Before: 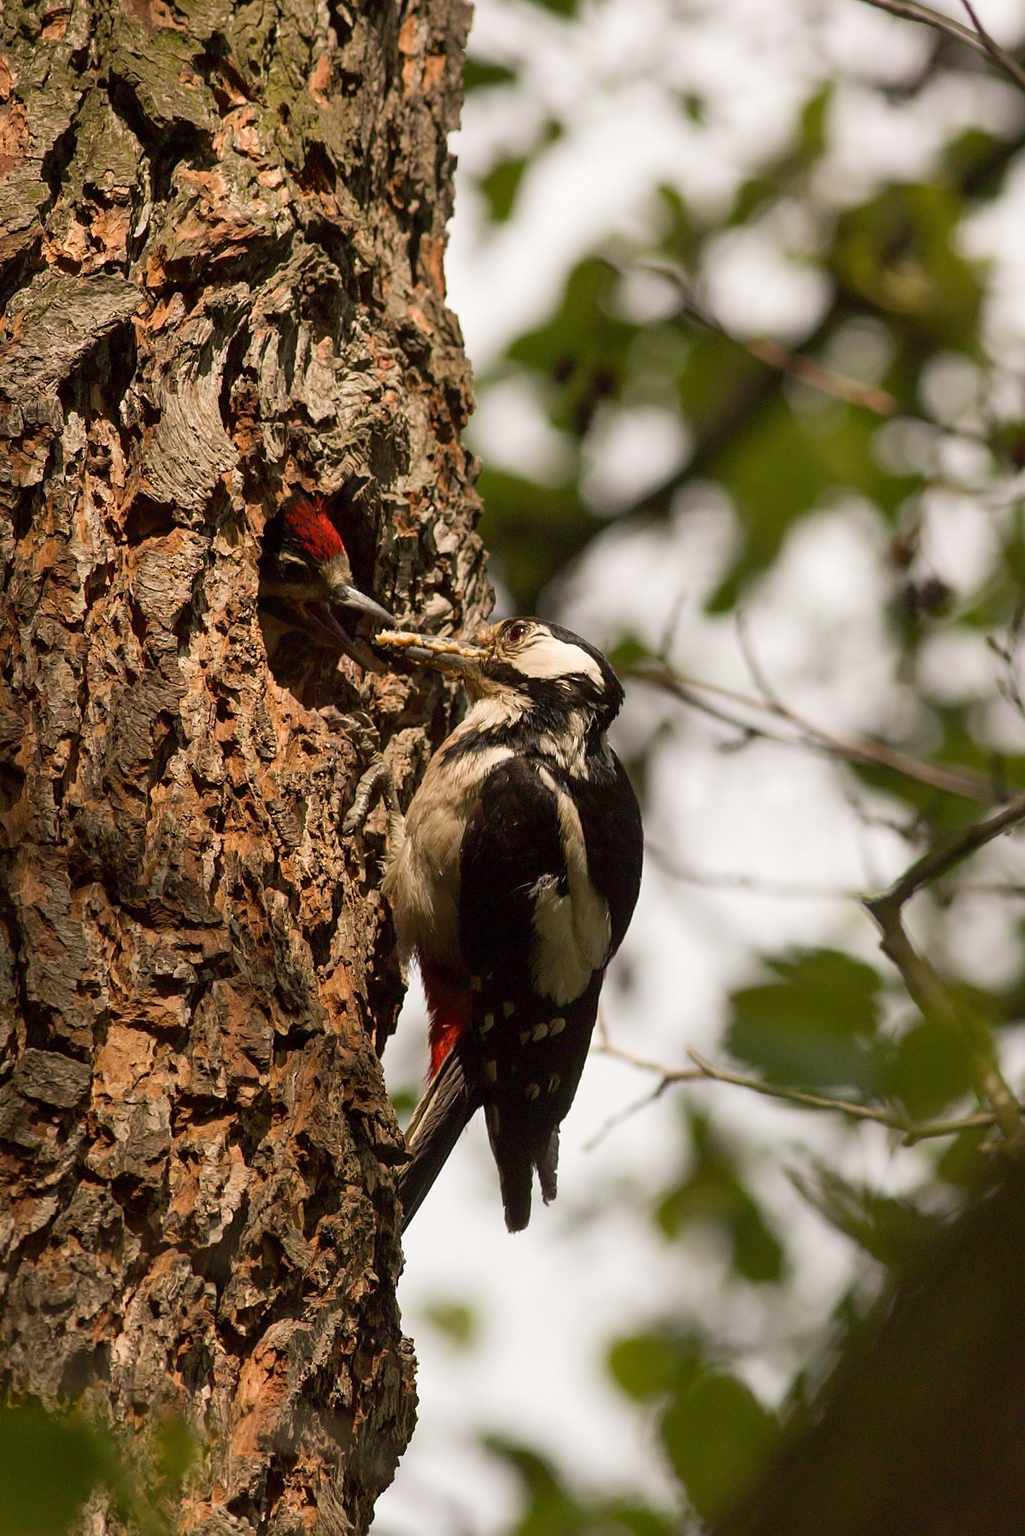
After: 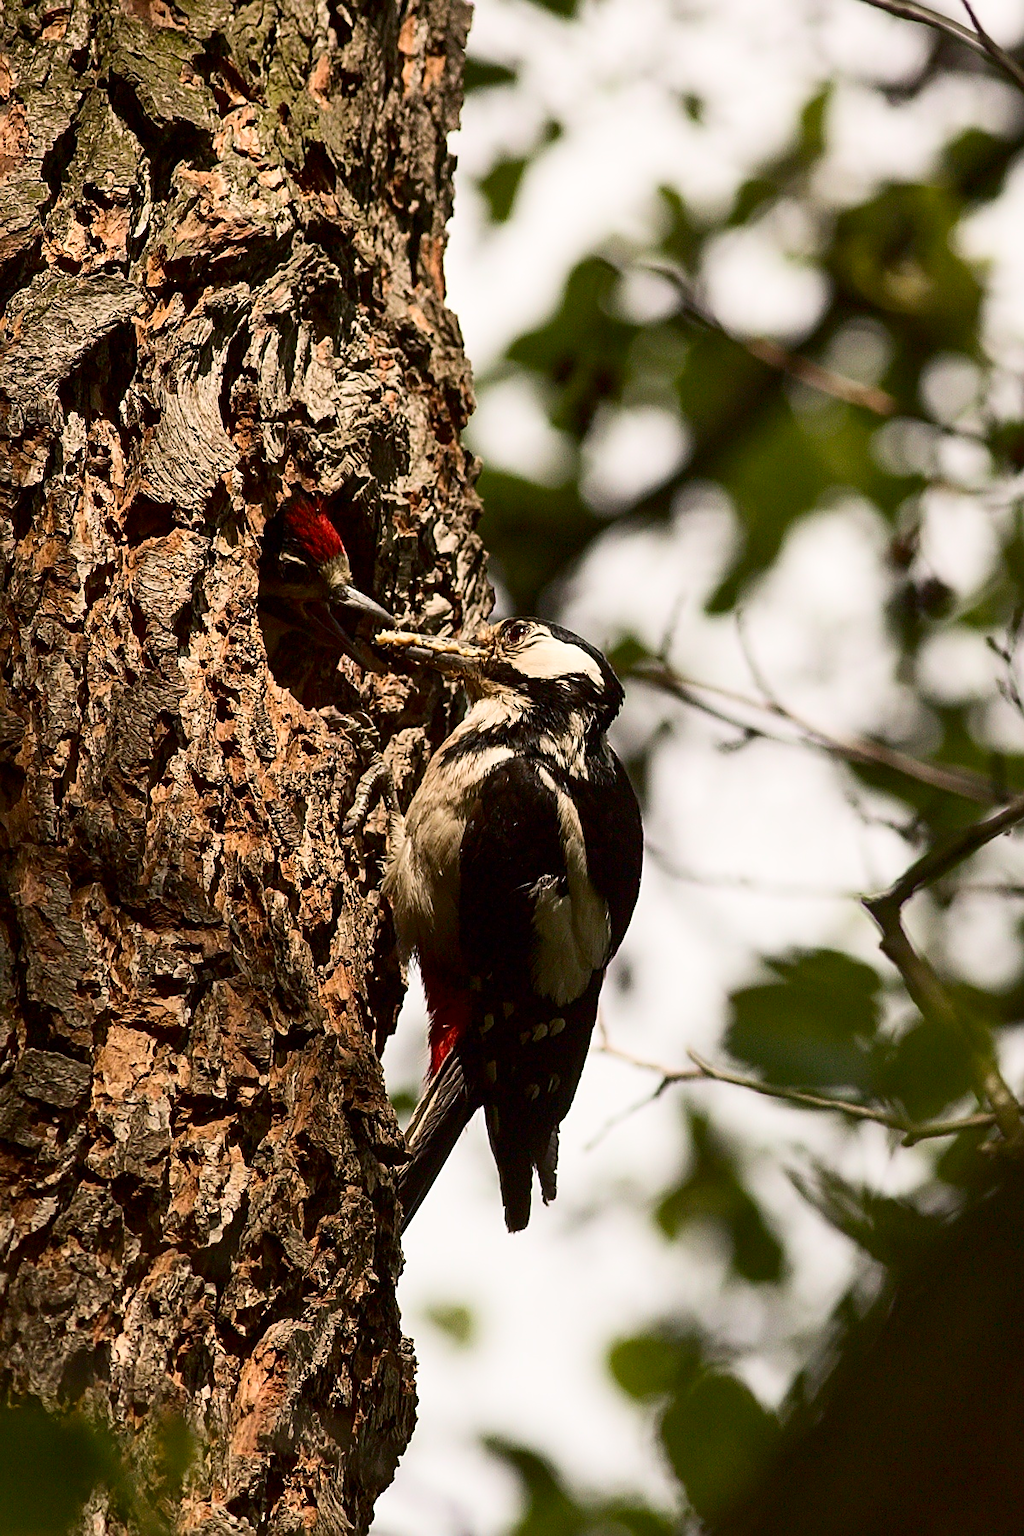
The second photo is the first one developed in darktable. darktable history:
contrast brightness saturation: contrast 0.282
sharpen: on, module defaults
